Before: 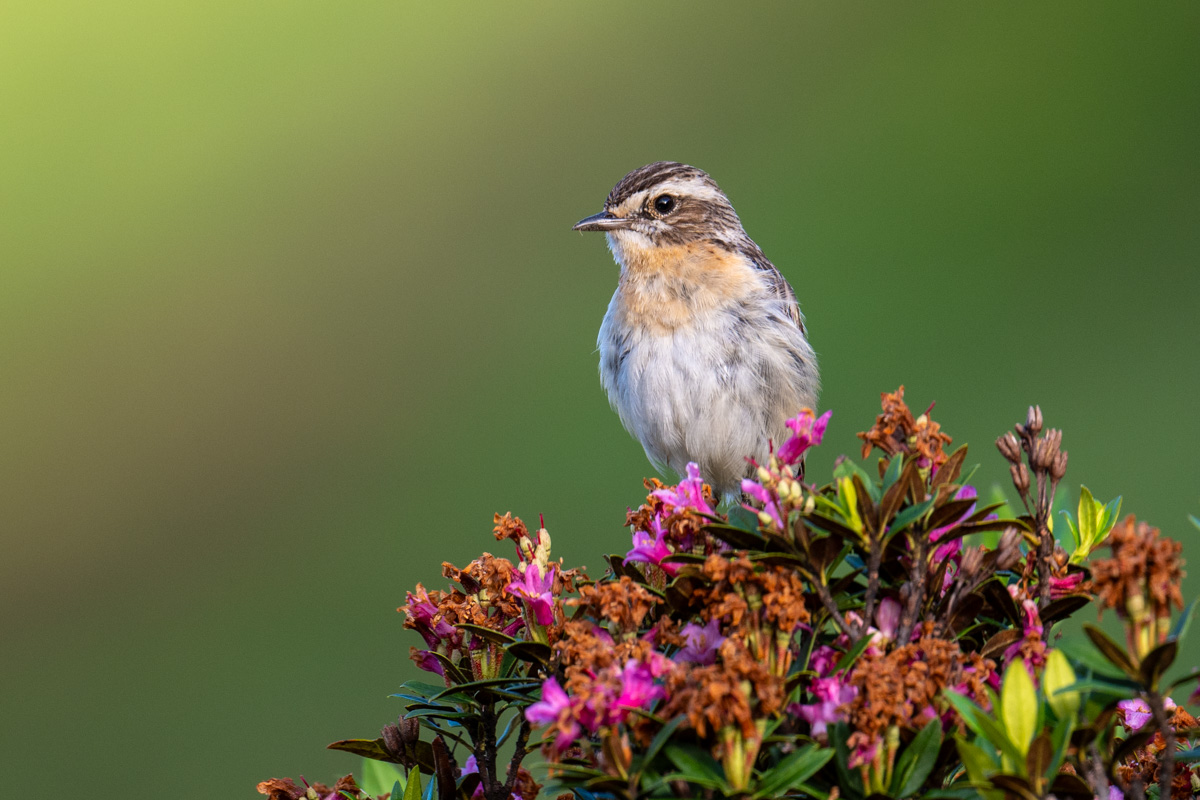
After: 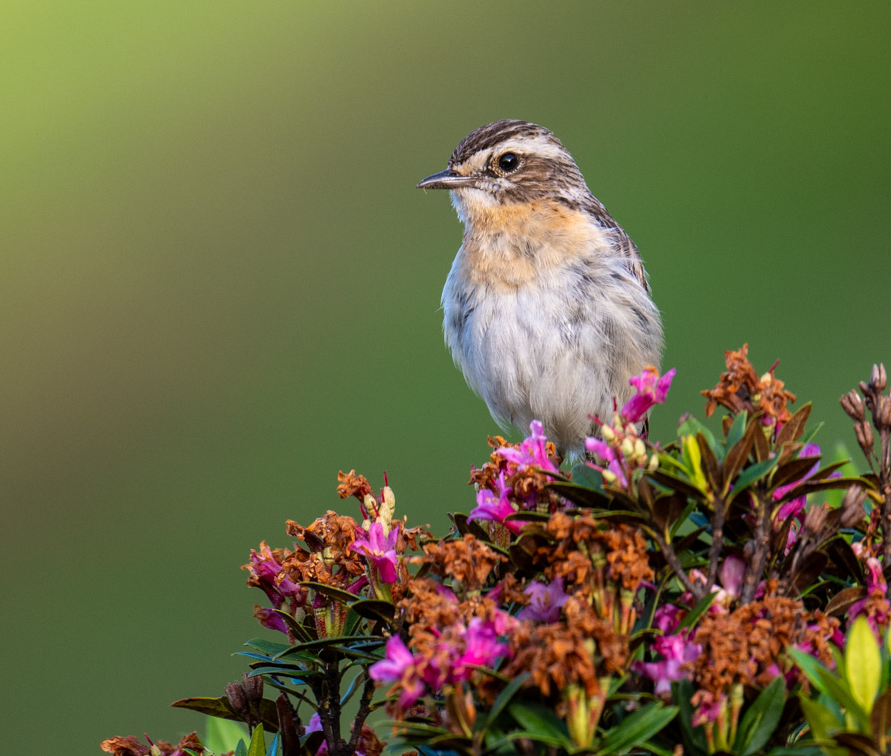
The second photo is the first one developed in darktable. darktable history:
crop and rotate: left 13.048%, top 5.417%, right 12.62%
